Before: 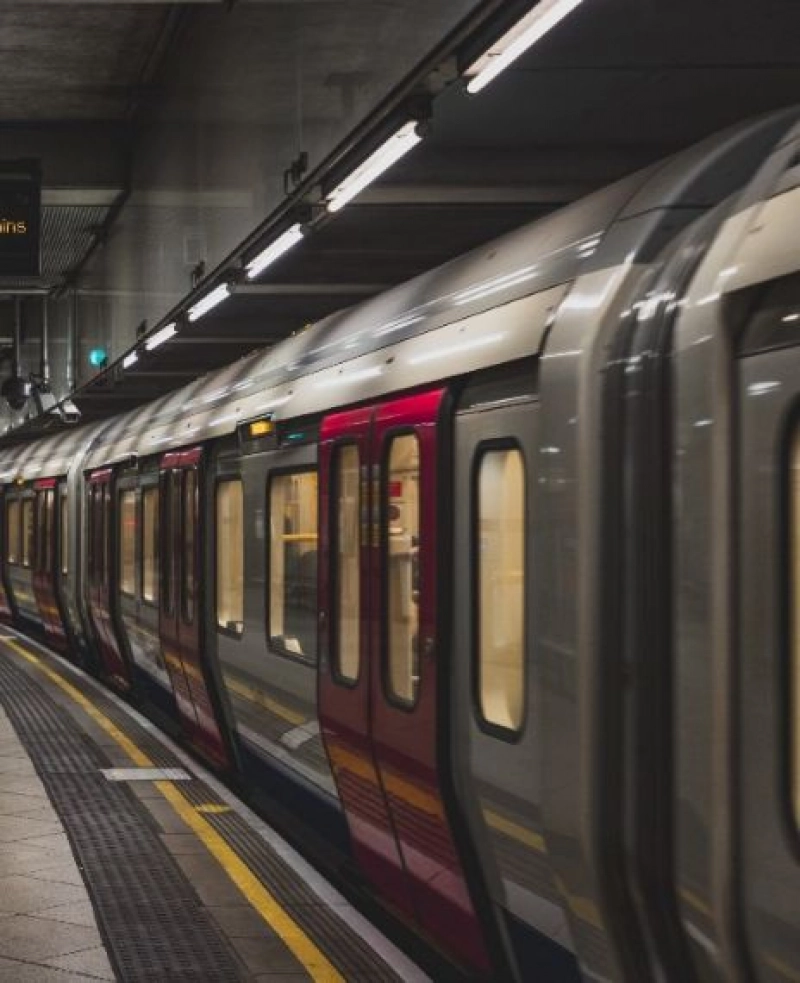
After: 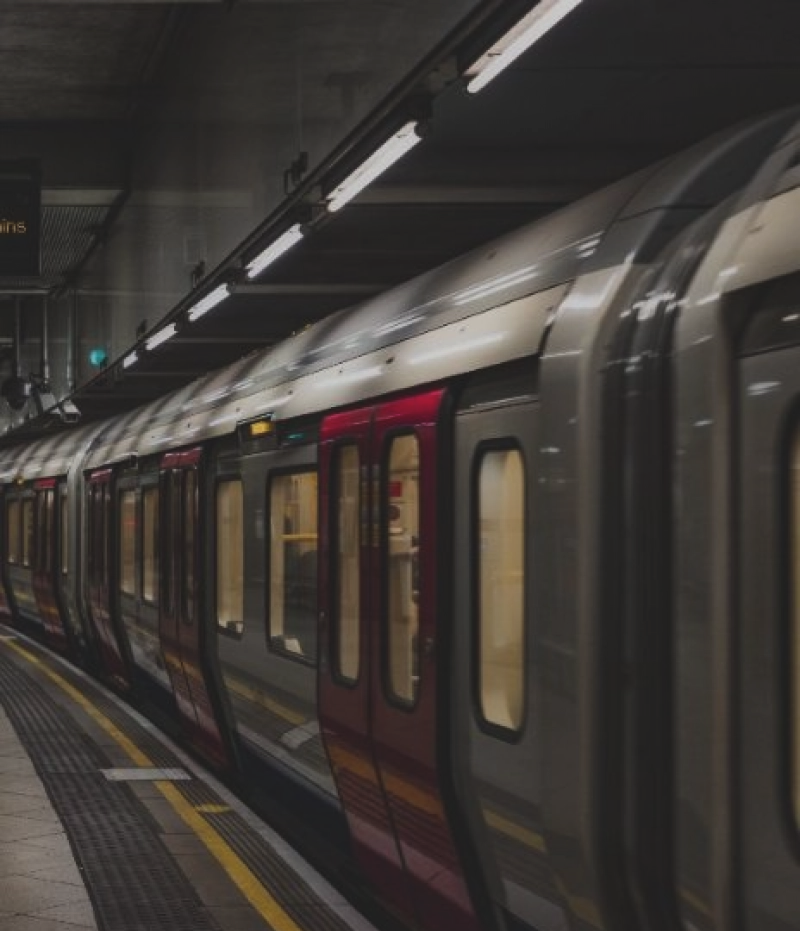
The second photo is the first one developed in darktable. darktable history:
exposure: black level correction -0.016, exposure -1.036 EV, compensate highlight preservation false
tone equalizer: -8 EV 0.001 EV, -7 EV -0.001 EV, -6 EV 0.003 EV, -5 EV -0.058 EV, -4 EV -0.106 EV, -3 EV -0.191 EV, -2 EV 0.228 EV, -1 EV 0.709 EV, +0 EV 0.497 EV
shadows and highlights: shadows 24.77, highlights -23.92, highlights color adjustment 55.28%
crop and rotate: top 0.005%, bottom 5.248%
